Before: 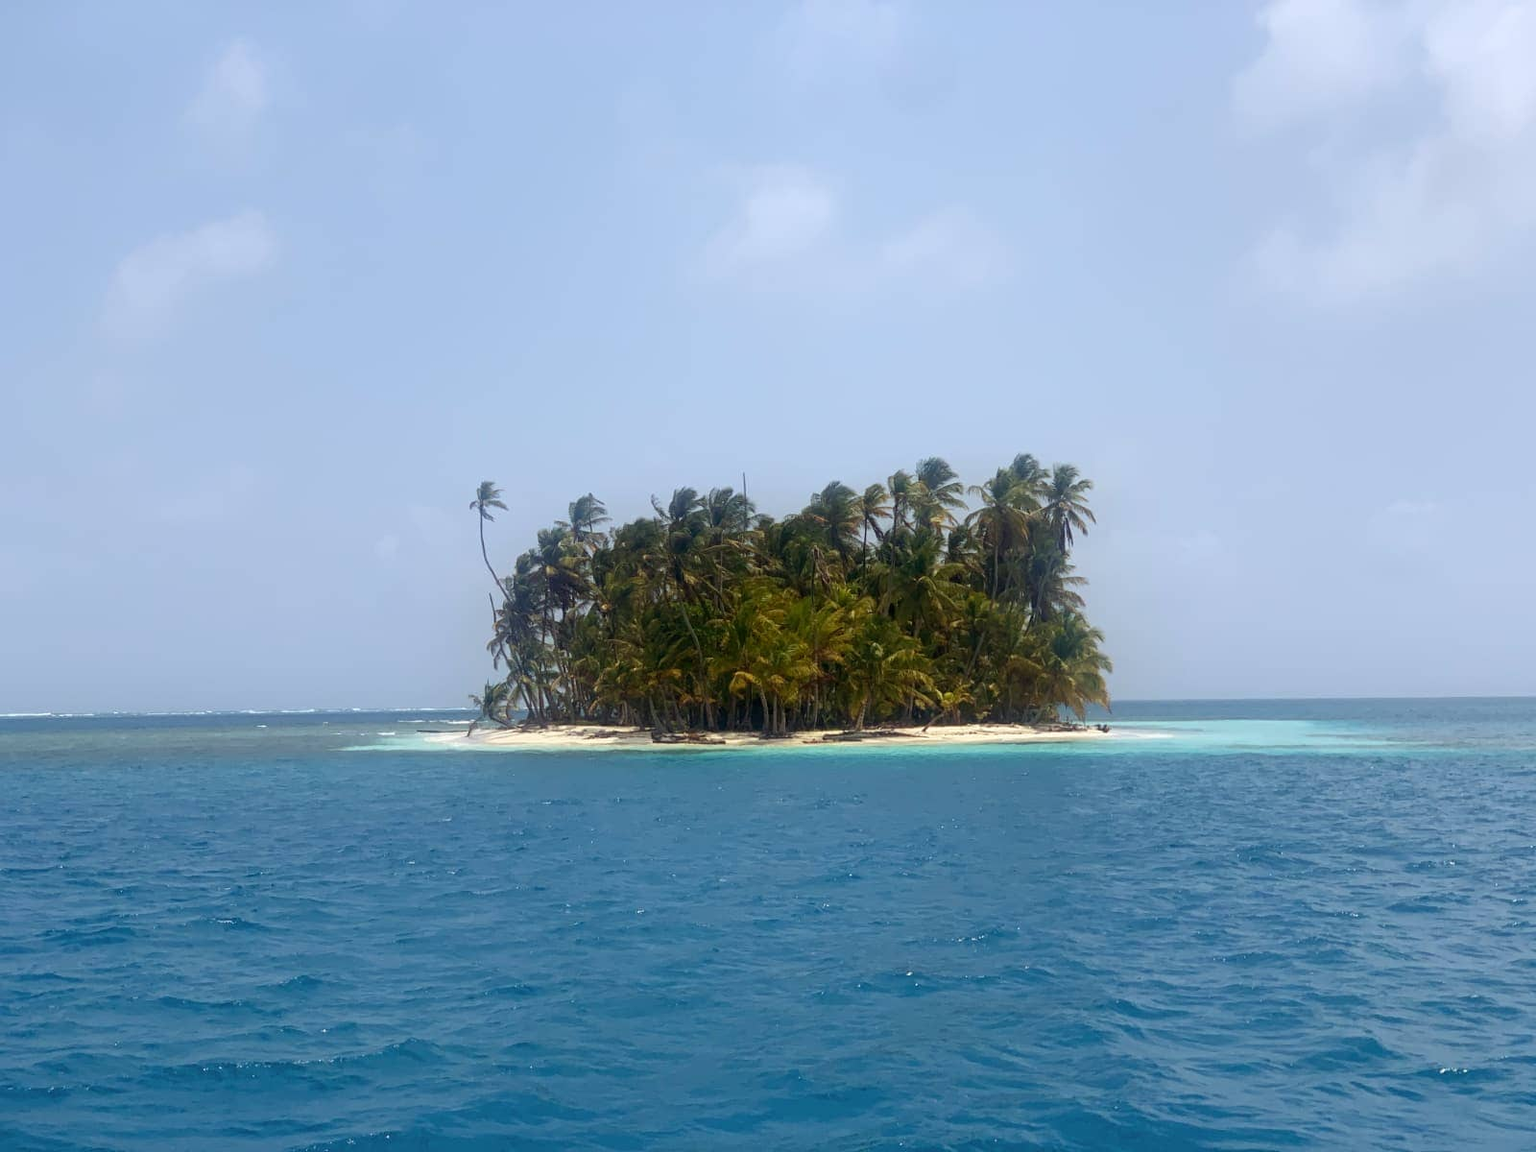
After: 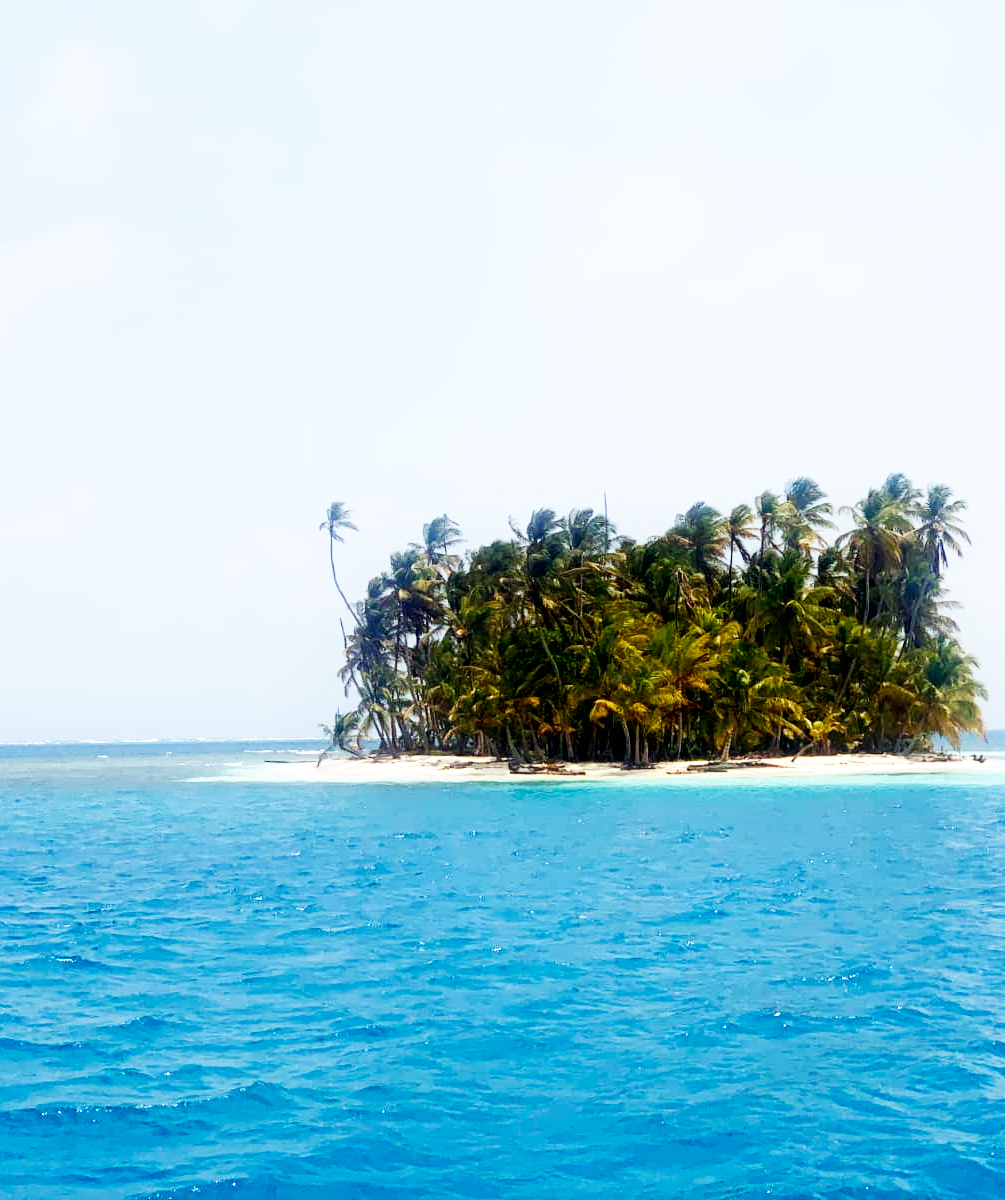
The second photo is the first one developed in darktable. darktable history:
exposure: black level correction 0.01, exposure 0.014 EV, compensate highlight preservation false
base curve: curves: ch0 [(0, 0) (0.007, 0.004) (0.027, 0.03) (0.046, 0.07) (0.207, 0.54) (0.442, 0.872) (0.673, 0.972) (1, 1)], preserve colors none
crop: left 10.644%, right 26.528%
